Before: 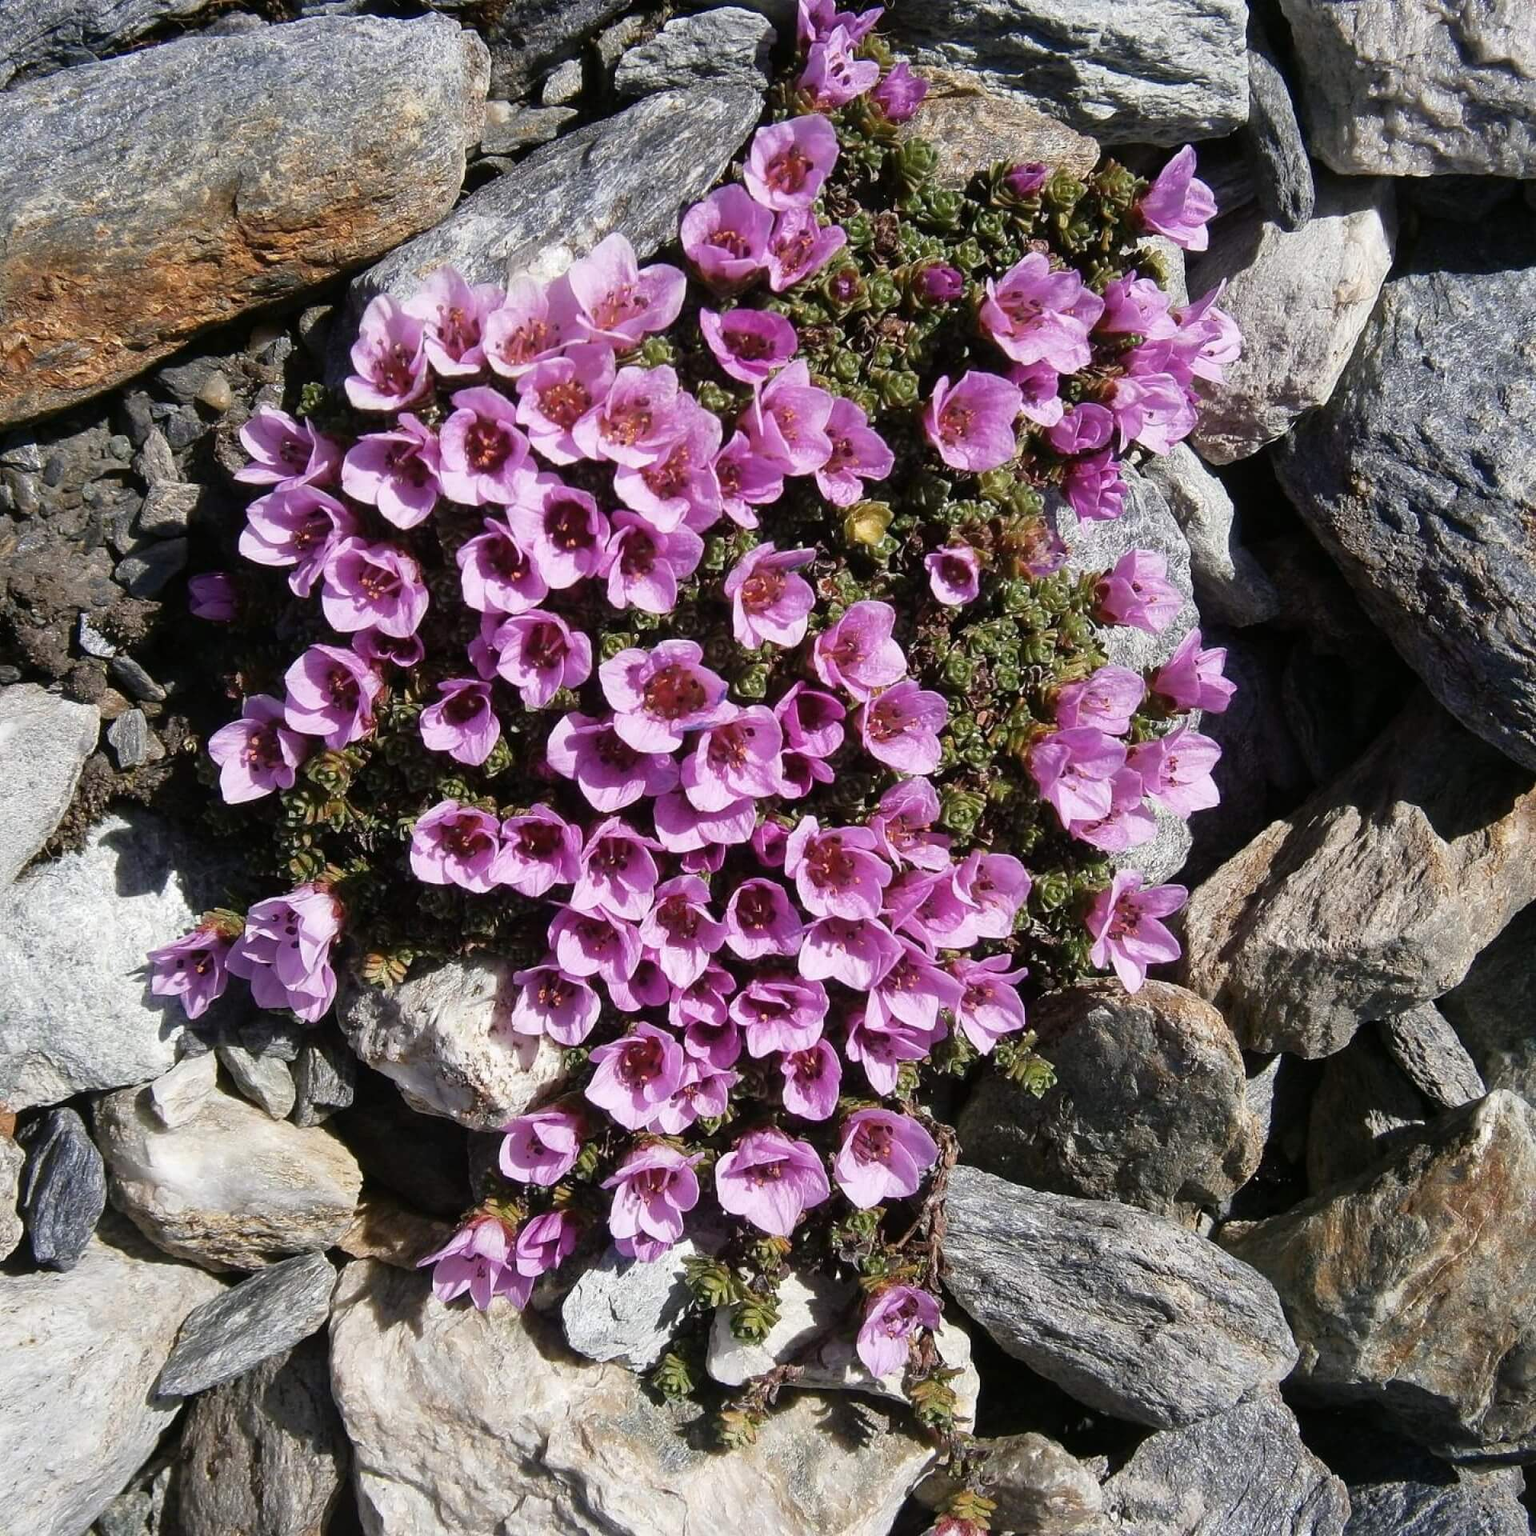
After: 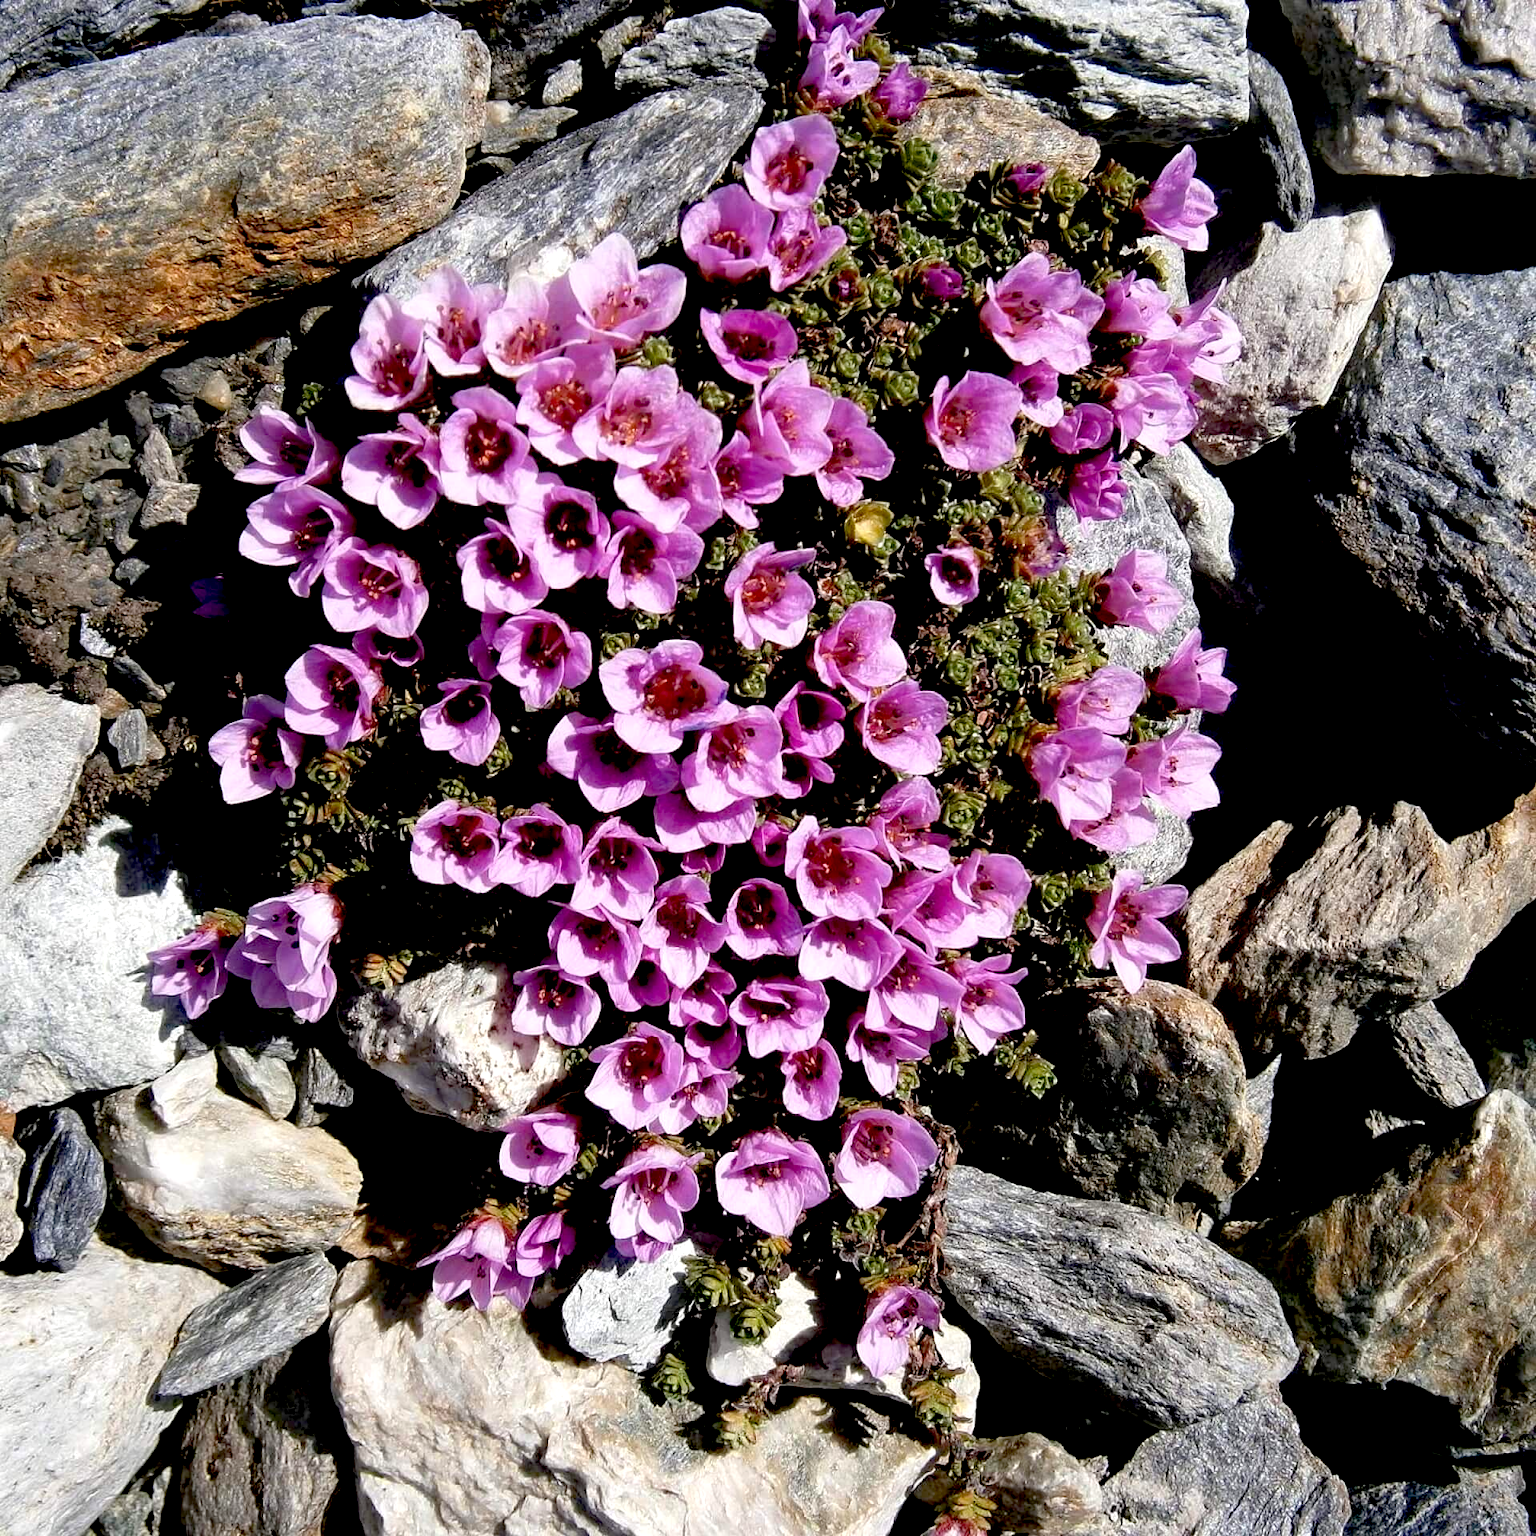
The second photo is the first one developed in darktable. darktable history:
exposure: black level correction 0.032, exposure 0.305 EV, compensate highlight preservation false
